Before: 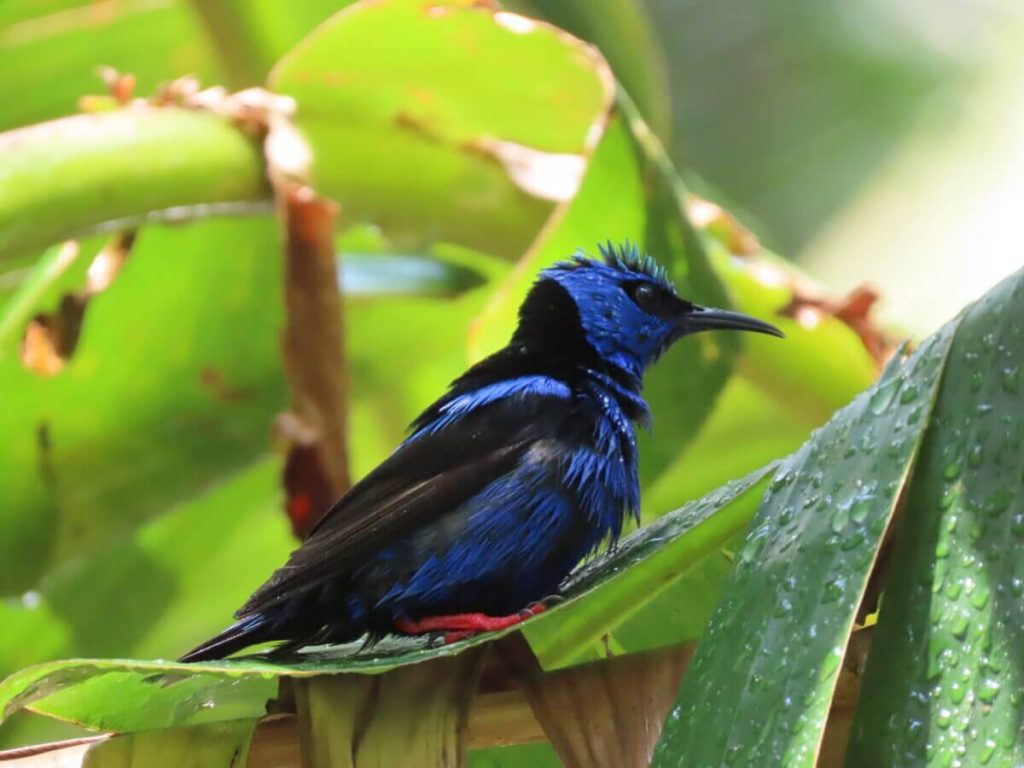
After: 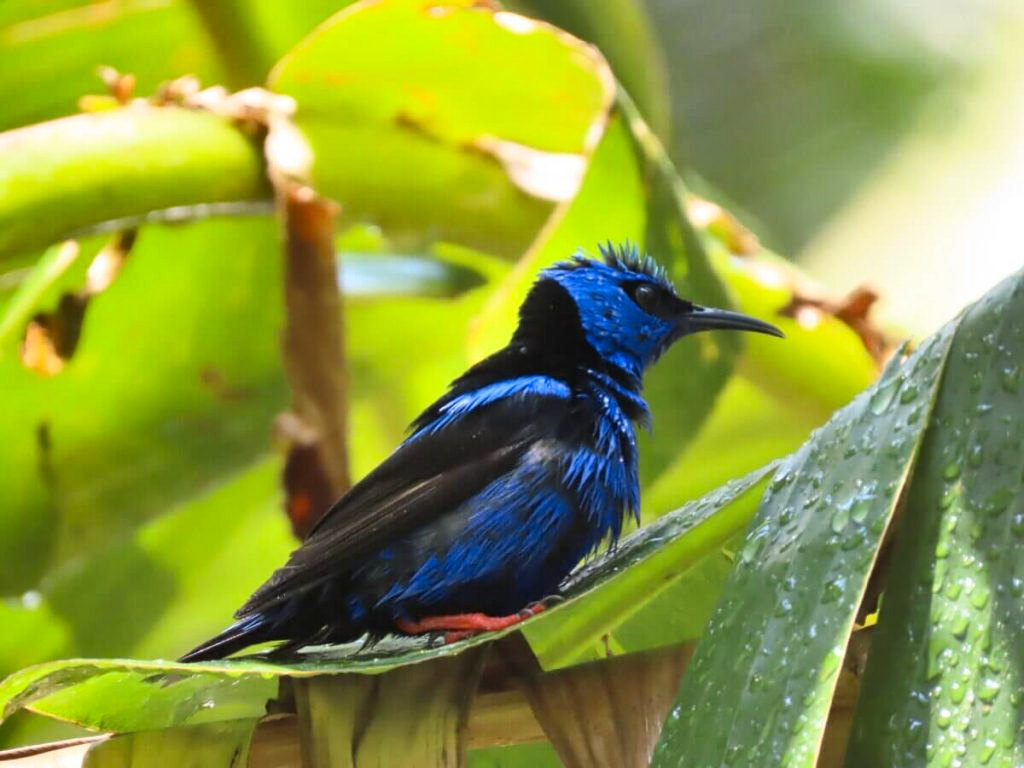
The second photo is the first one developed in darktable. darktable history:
base curve: curves: ch0 [(0, 0) (0.666, 0.806) (1, 1)]
white balance: emerald 1
shadows and highlights: low approximation 0.01, soften with gaussian
color contrast: green-magenta contrast 0.8, blue-yellow contrast 1.1, unbound 0
